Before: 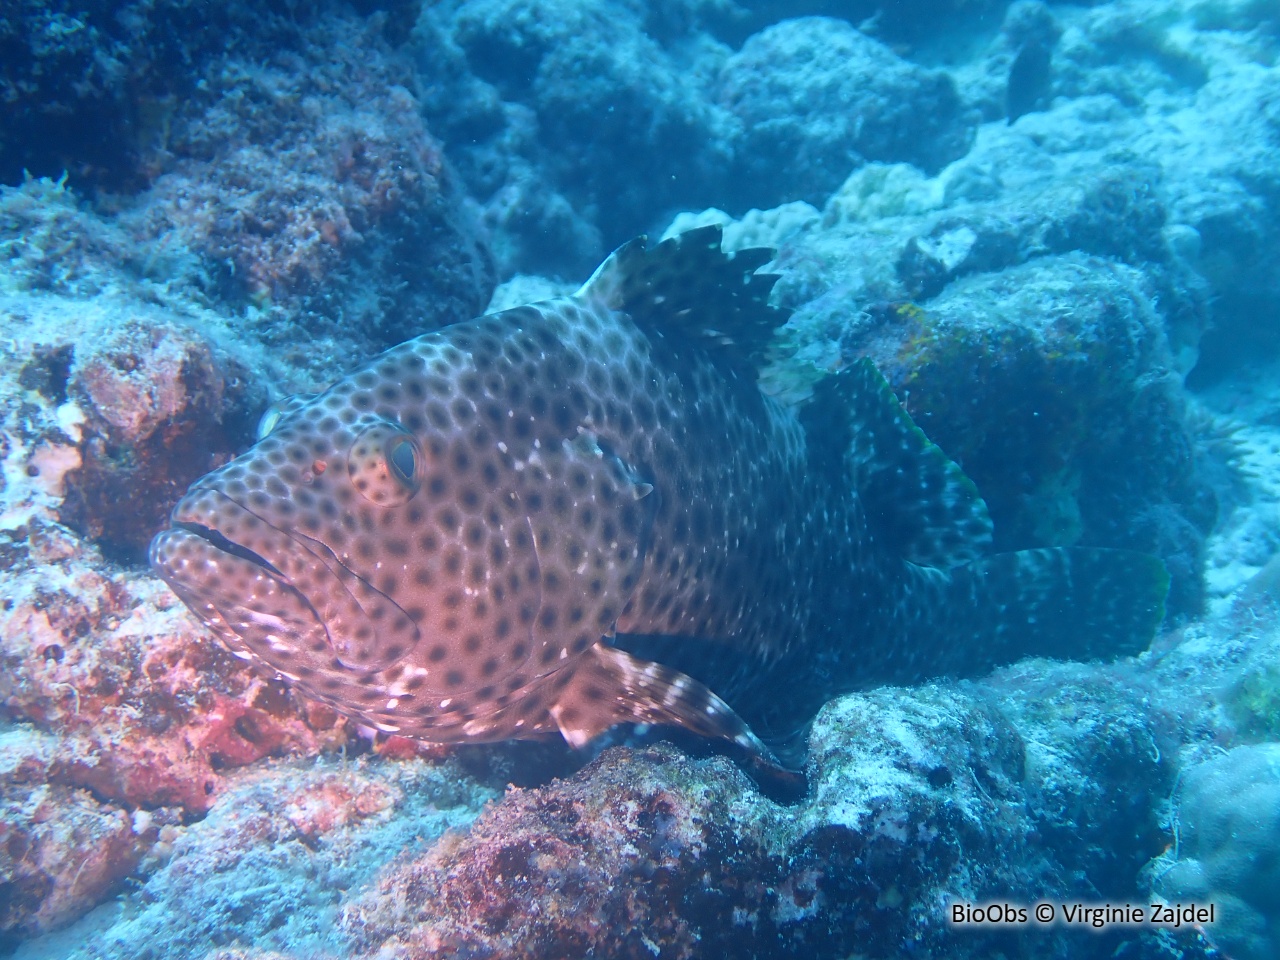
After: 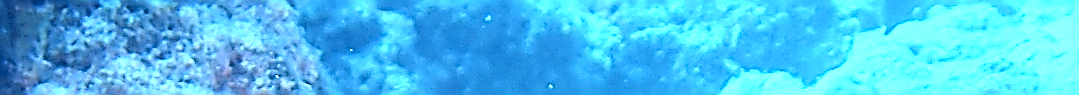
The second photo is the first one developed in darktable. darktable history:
sharpen: amount 2
crop and rotate: left 9.644%, top 9.491%, right 6.021%, bottom 80.509%
exposure: black level correction 0, exposure 0.5 EV, compensate exposure bias true, compensate highlight preservation false
color zones: curves: ch0 [(0.27, 0.396) (0.563, 0.504) (0.75, 0.5) (0.787, 0.307)]
base curve: curves: ch0 [(0, 0) (0.028, 0.03) (0.121, 0.232) (0.46, 0.748) (0.859, 0.968) (1, 1)]
